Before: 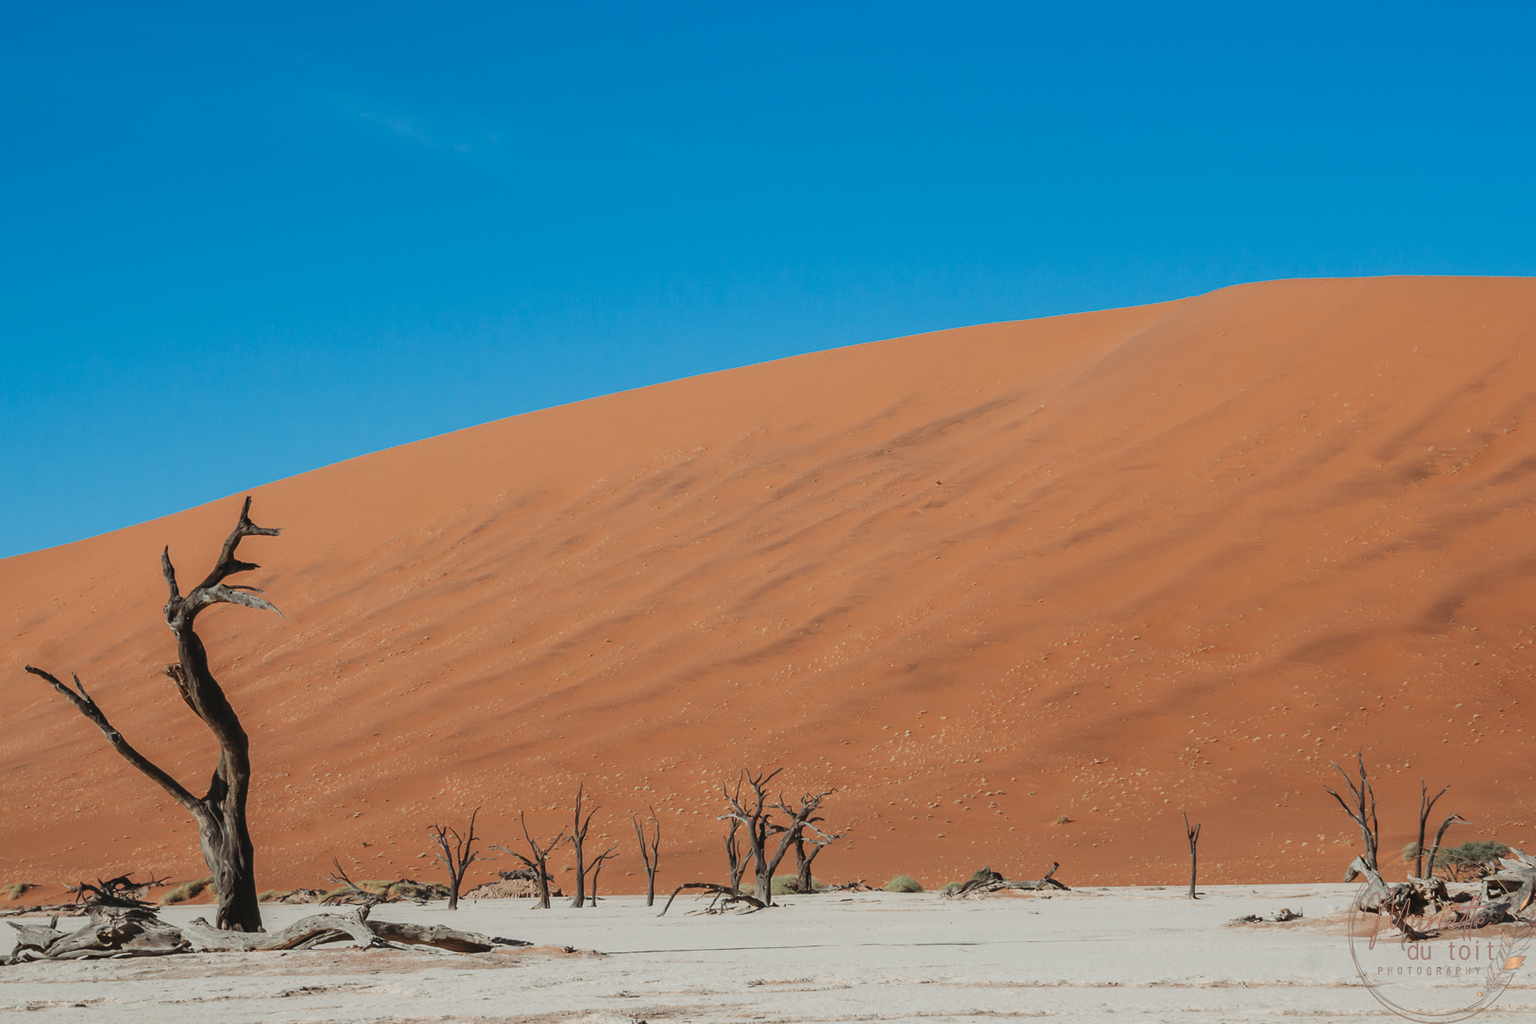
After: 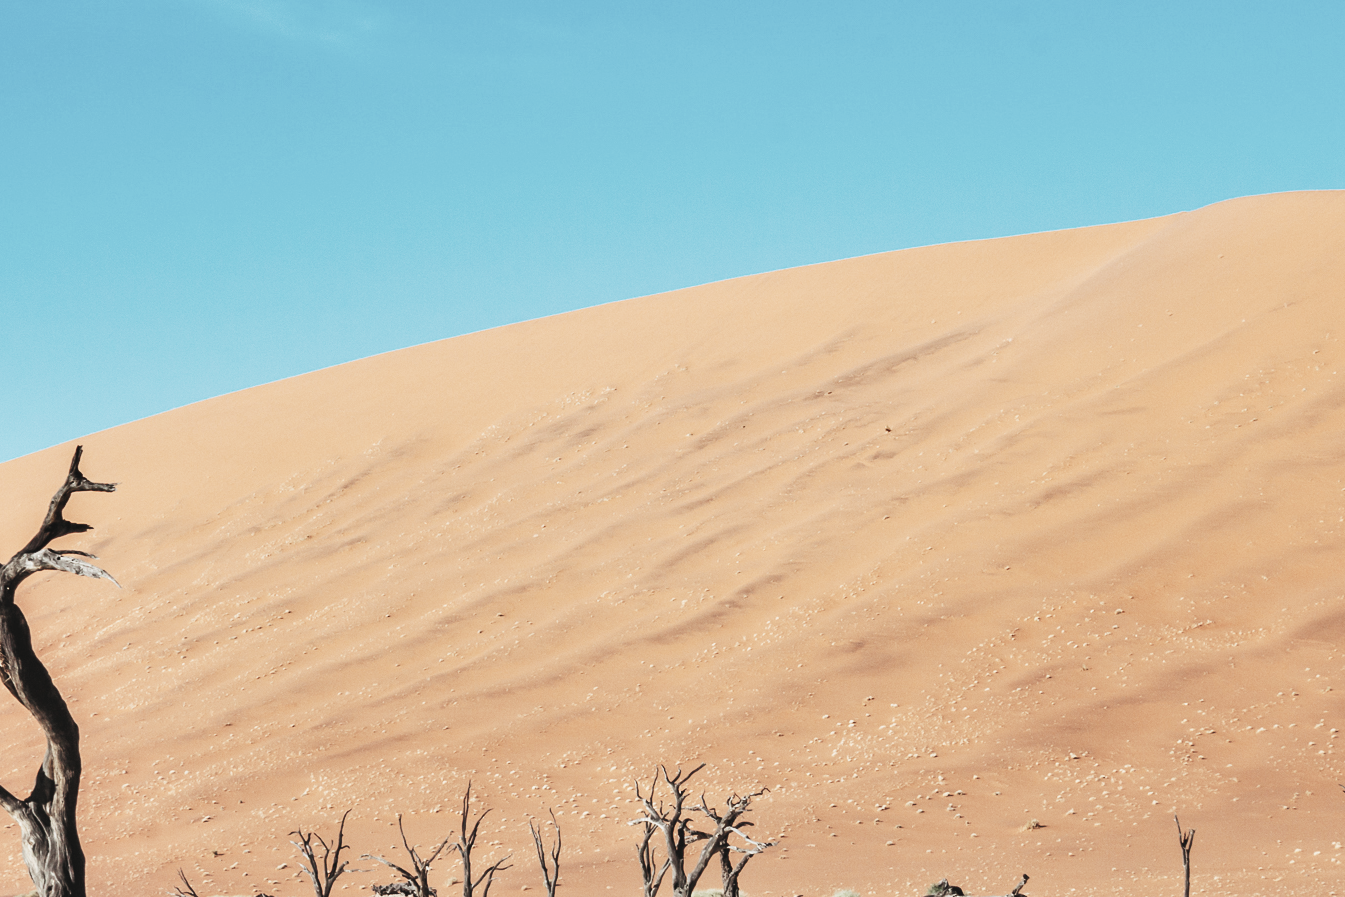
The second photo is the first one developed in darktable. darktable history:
crop and rotate: left 11.831%, top 11.346%, right 13.429%, bottom 13.899%
contrast brightness saturation: brightness 0.18, saturation -0.5
shadows and highlights: soften with gaussian
base curve: curves: ch0 [(0, 0) (0.007, 0.004) (0.027, 0.03) (0.046, 0.07) (0.207, 0.54) (0.442, 0.872) (0.673, 0.972) (1, 1)], preserve colors none
